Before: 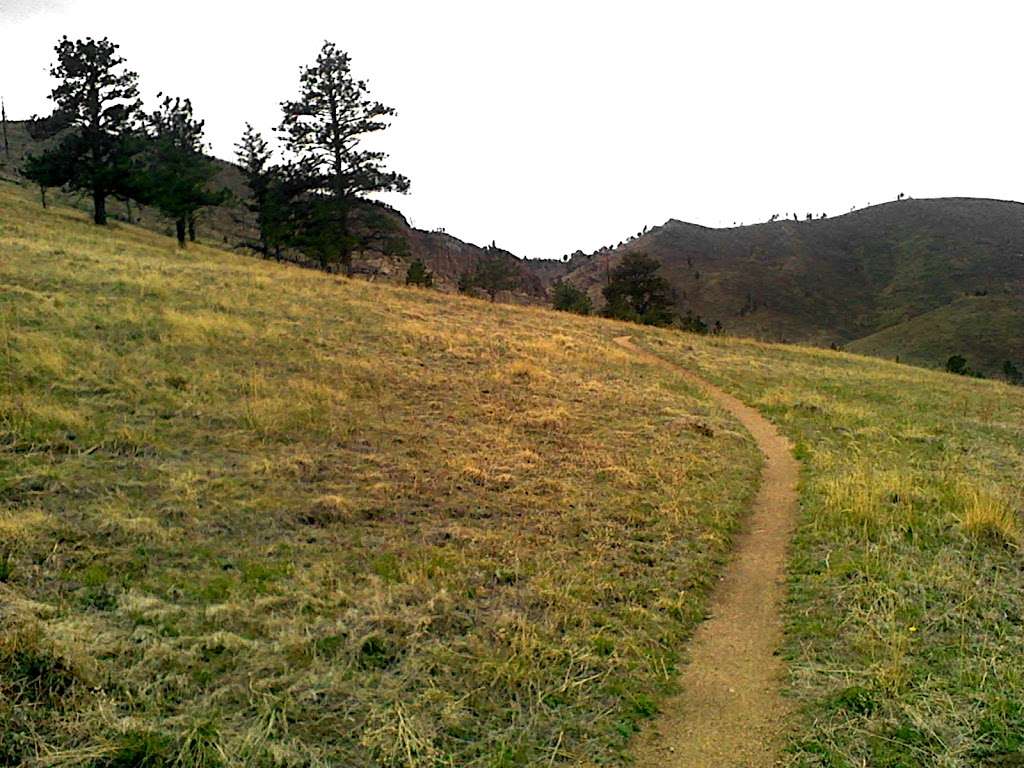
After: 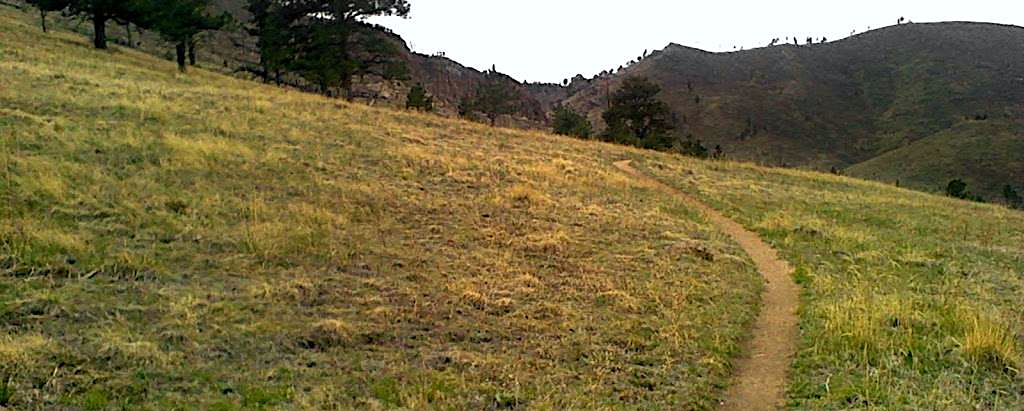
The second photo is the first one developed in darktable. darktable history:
crop and rotate: top 23.043%, bottom 23.437%
sharpen: amount 0.2
white balance: red 0.982, blue 1.018
